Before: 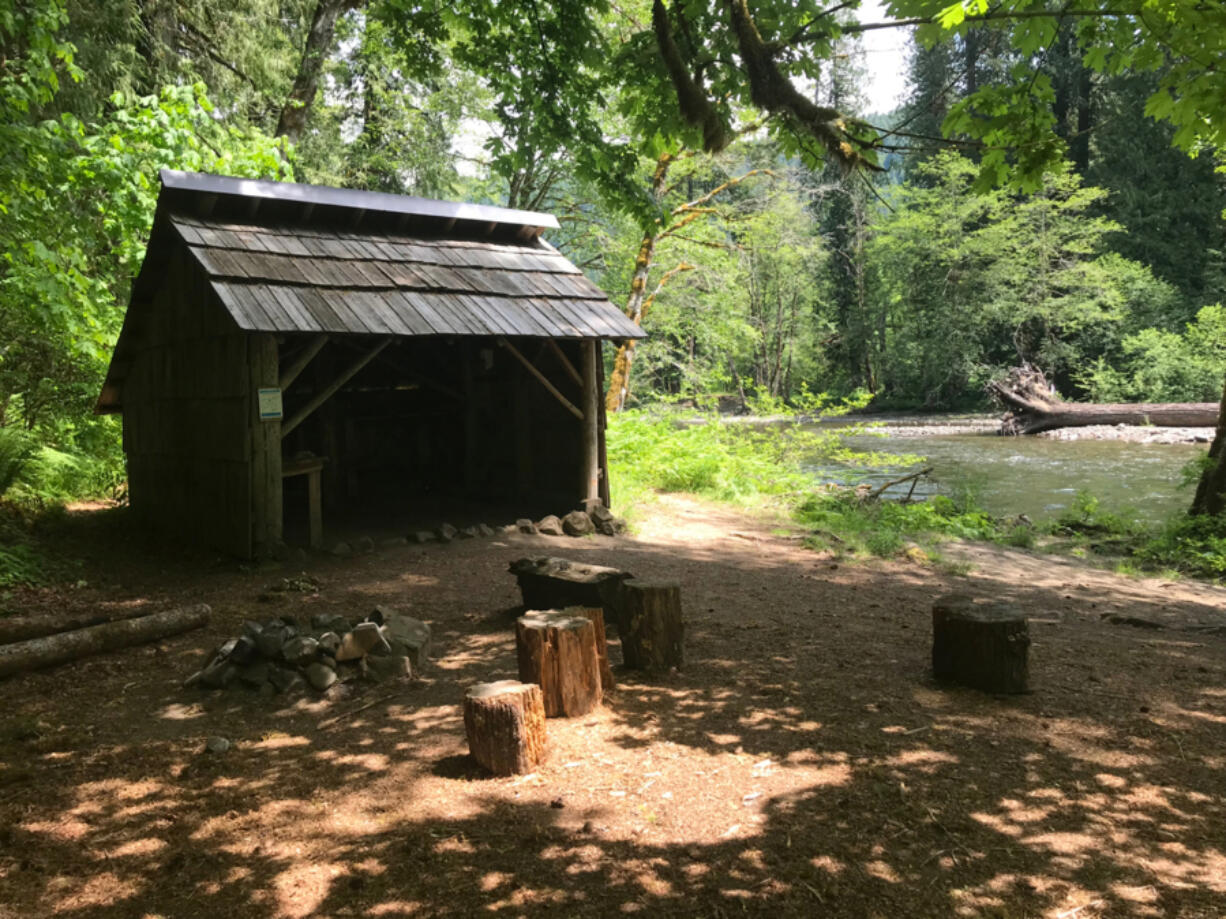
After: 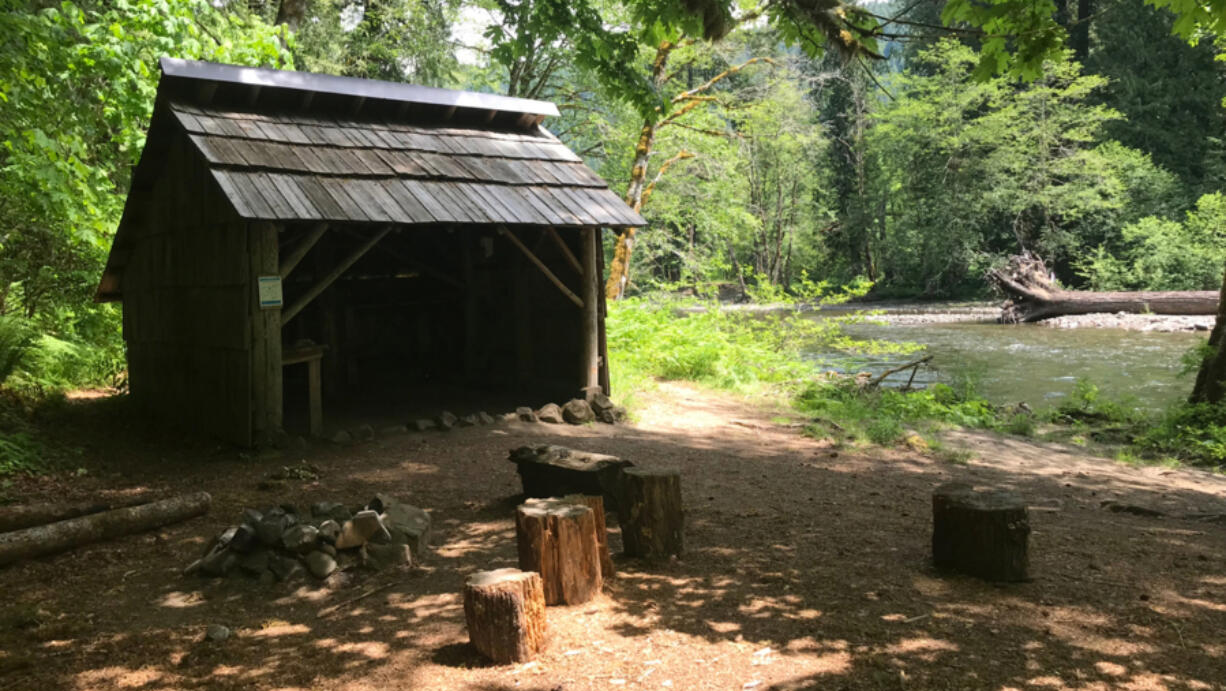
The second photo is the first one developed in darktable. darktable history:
crop and rotate: top 12.298%, bottom 12.415%
